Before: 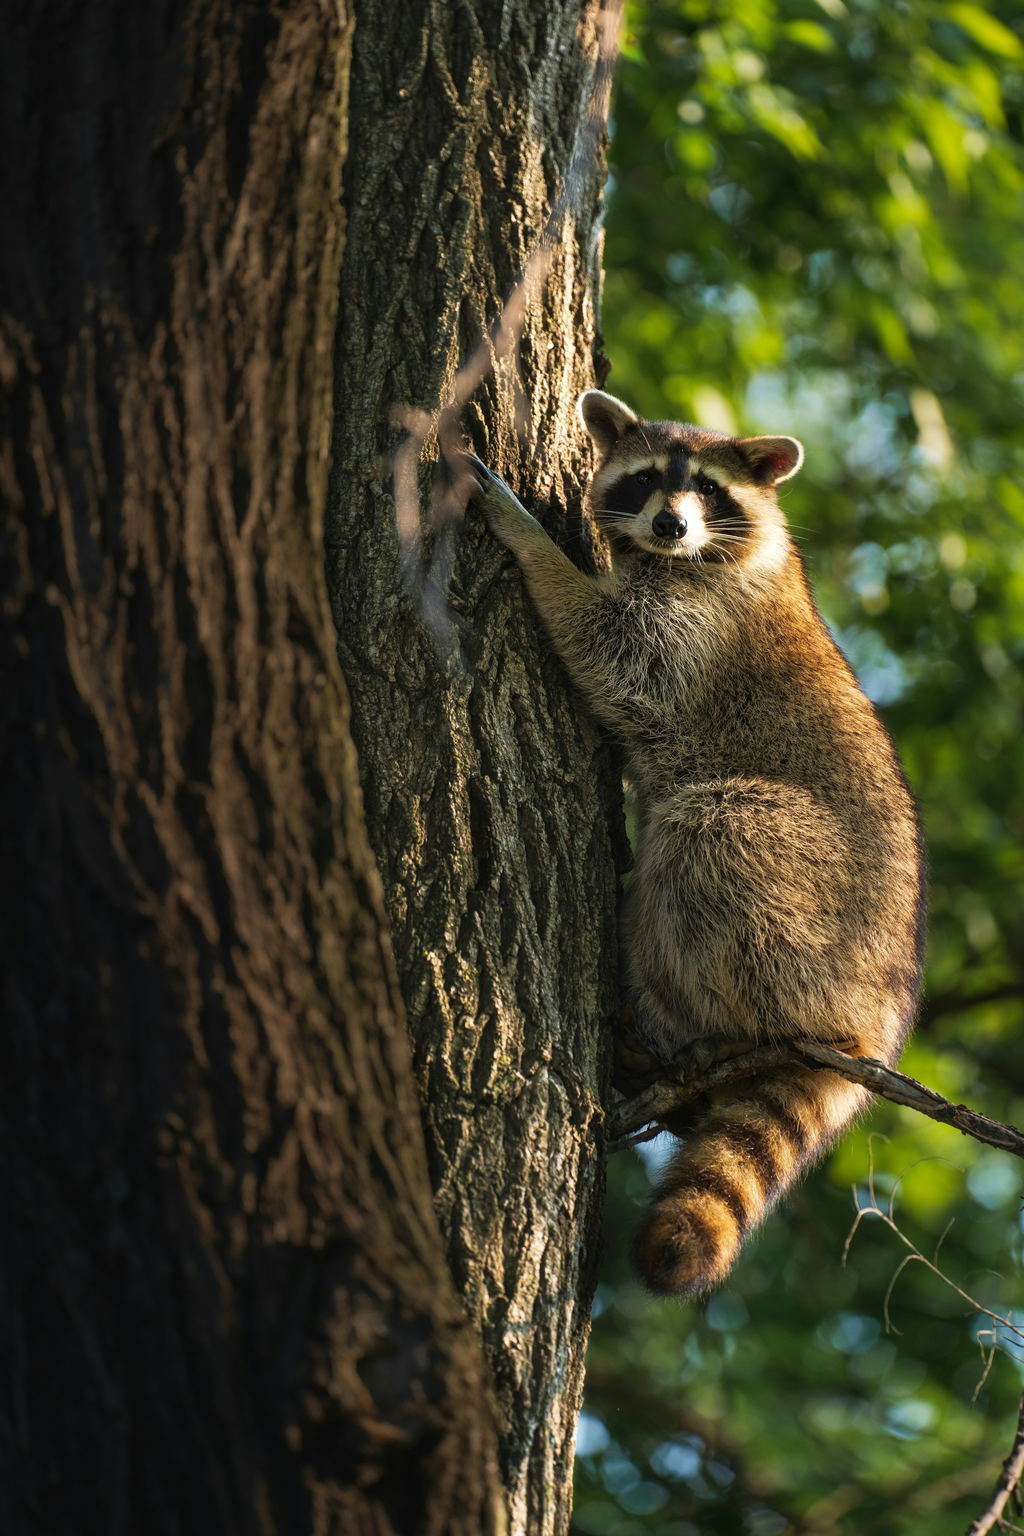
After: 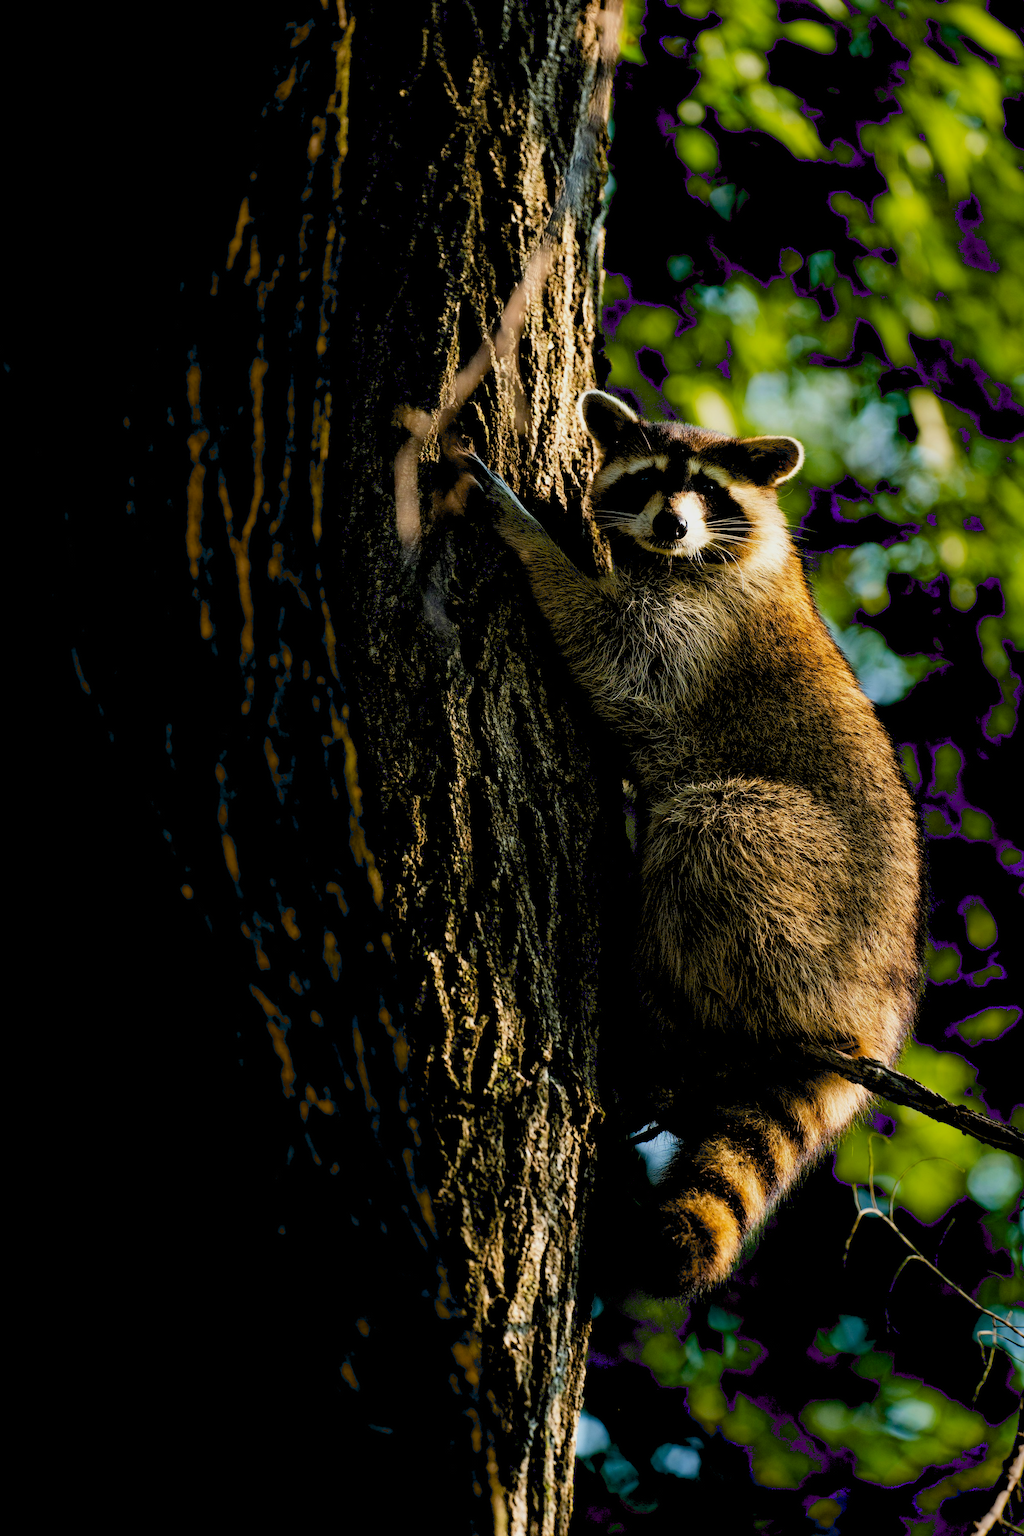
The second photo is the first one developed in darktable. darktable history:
exposure: black level correction 0.058, compensate exposure bias true, compensate highlight preservation false
filmic rgb: black relative exposure -11.37 EV, white relative exposure 3.22 EV, threshold 5.96 EV, hardness 6.71, enable highlight reconstruction true
